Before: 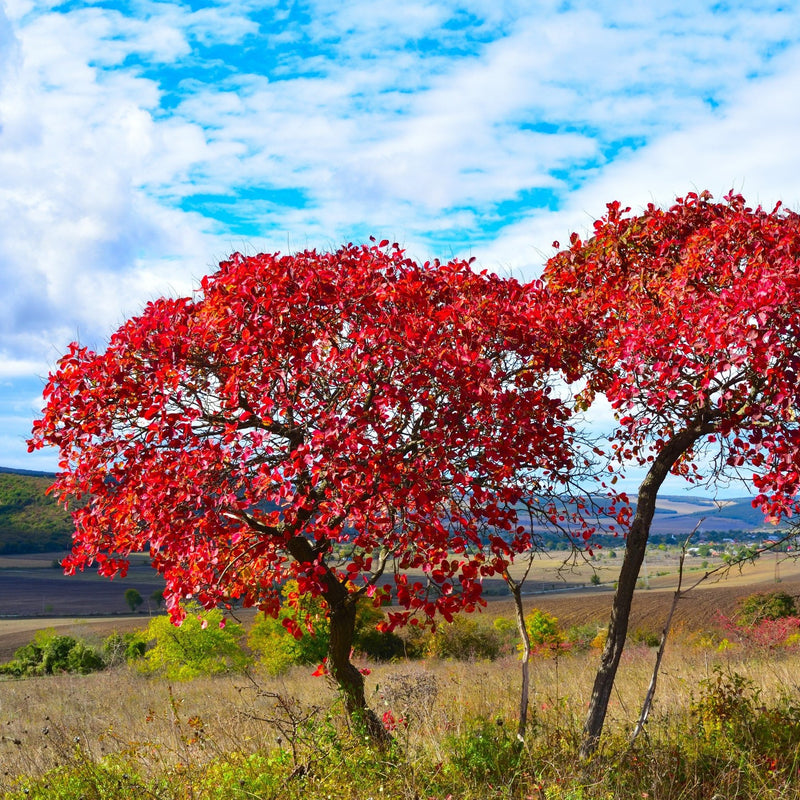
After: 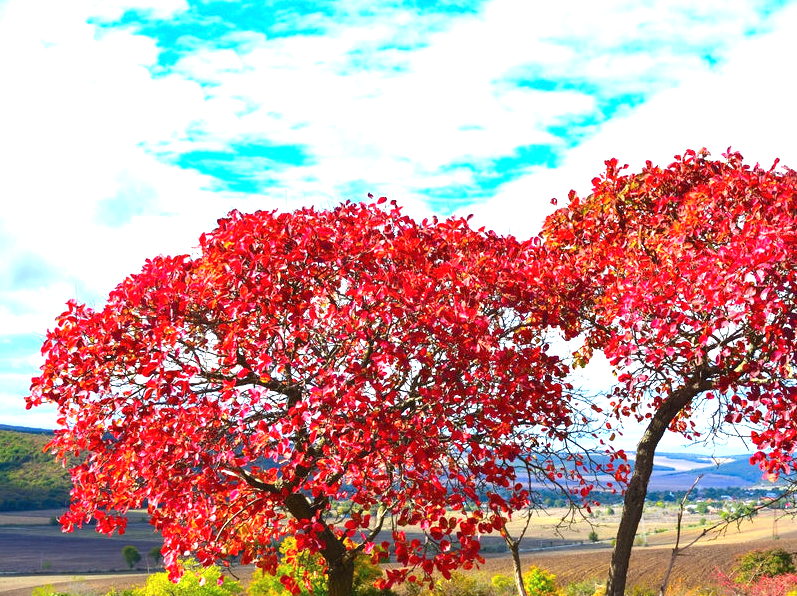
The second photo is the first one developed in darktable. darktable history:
crop: left 0.305%, top 5.494%, bottom 19.904%
exposure: black level correction 0, exposure 1 EV, compensate exposure bias true, compensate highlight preservation false
